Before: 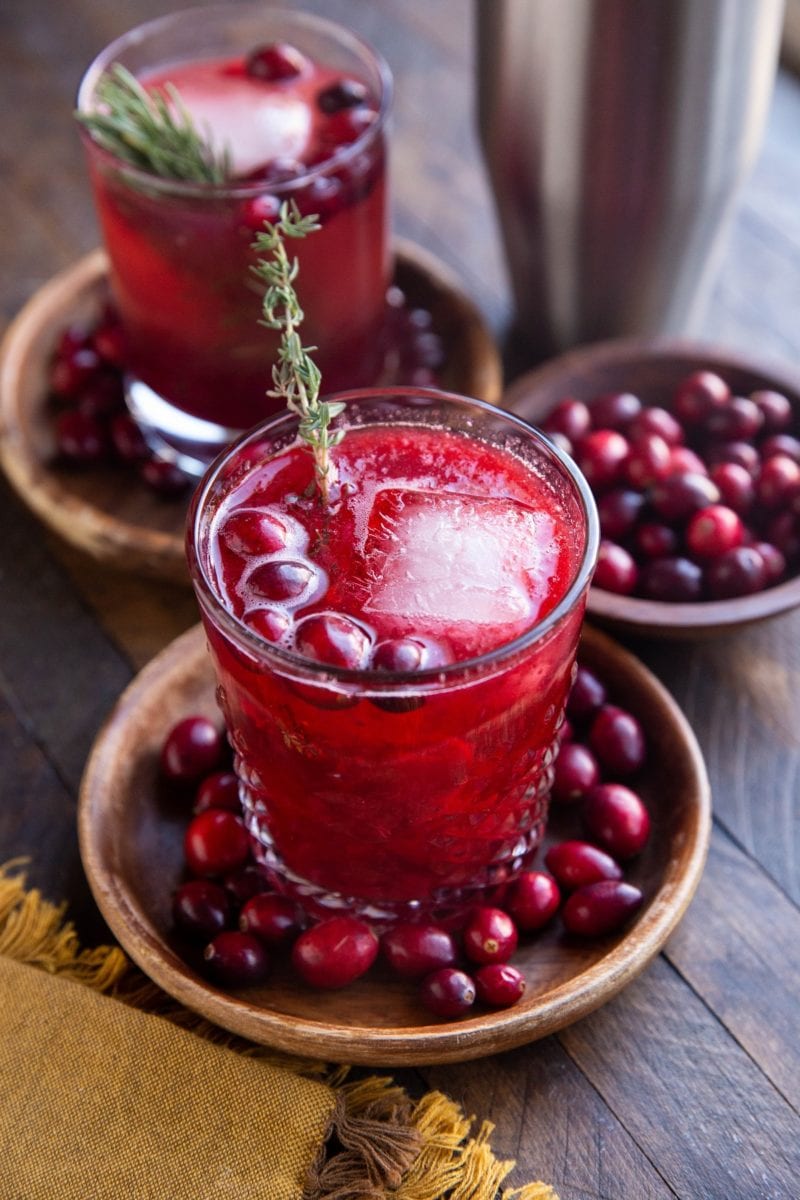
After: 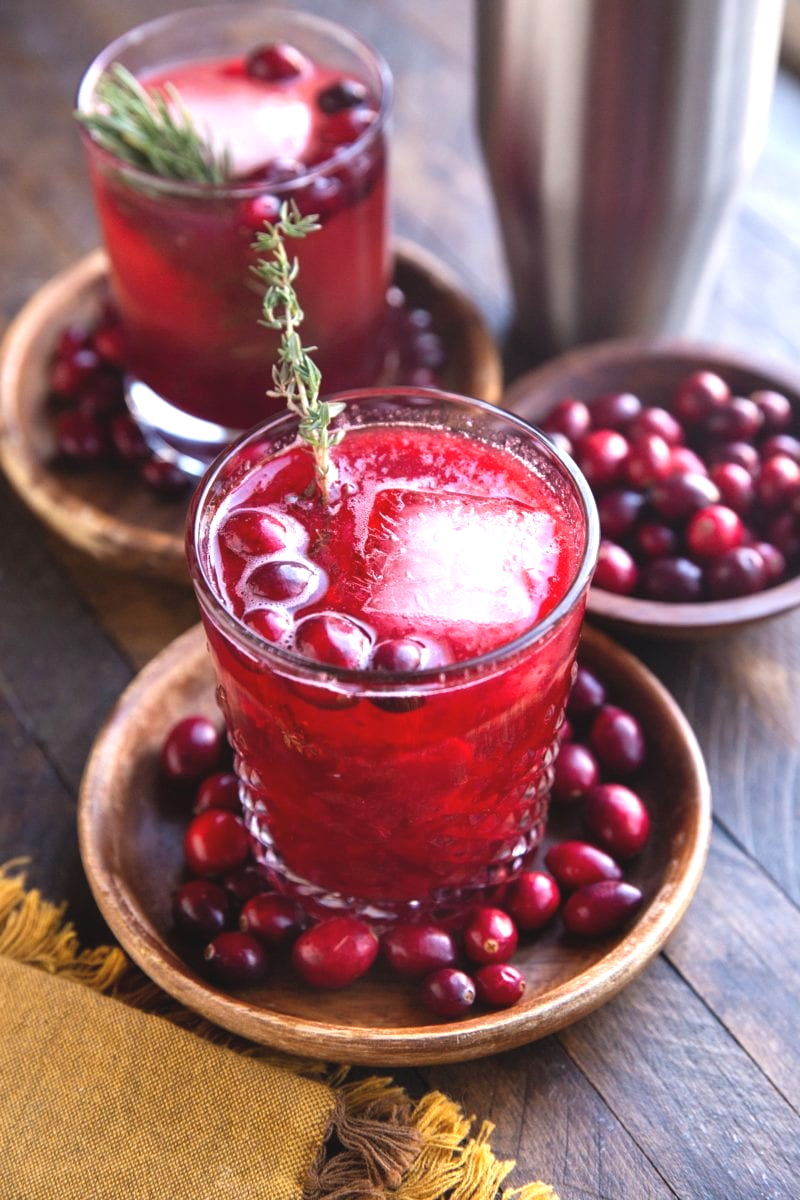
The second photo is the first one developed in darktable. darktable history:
exposure: black level correction -0.005, exposure 0.623 EV, compensate highlight preservation false
